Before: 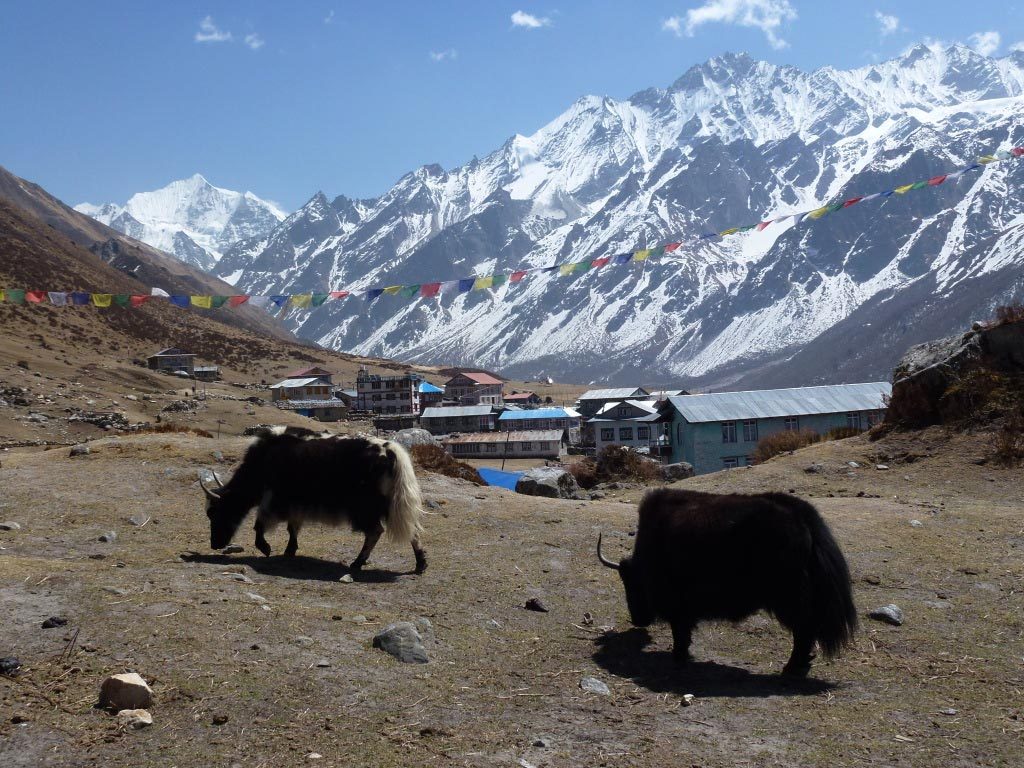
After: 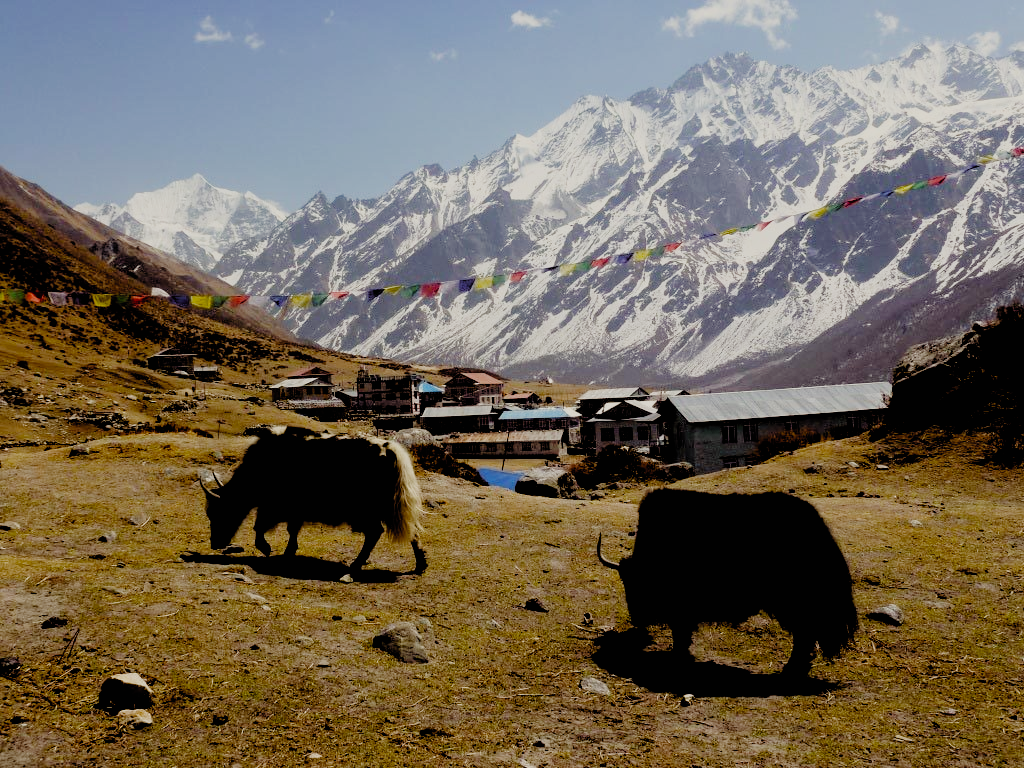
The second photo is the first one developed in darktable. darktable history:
color balance rgb: shadows lift › hue 87.51°, highlights gain › chroma 1.62%, highlights gain › hue 55.1°, global offset › chroma 0.06%, global offset › hue 253.66°, linear chroma grading › global chroma 0.5%, perceptual saturation grading › global saturation 16.38%
rotate and perspective: crop left 0, crop top 0
filmic rgb: black relative exposure -2.85 EV, white relative exposure 4.56 EV, hardness 1.77, contrast 1.25, preserve chrominance no, color science v5 (2021)
color balance: lift [1.001, 1.007, 1, 0.993], gamma [1.023, 1.026, 1.01, 0.974], gain [0.964, 1.059, 1.073, 0.927]
